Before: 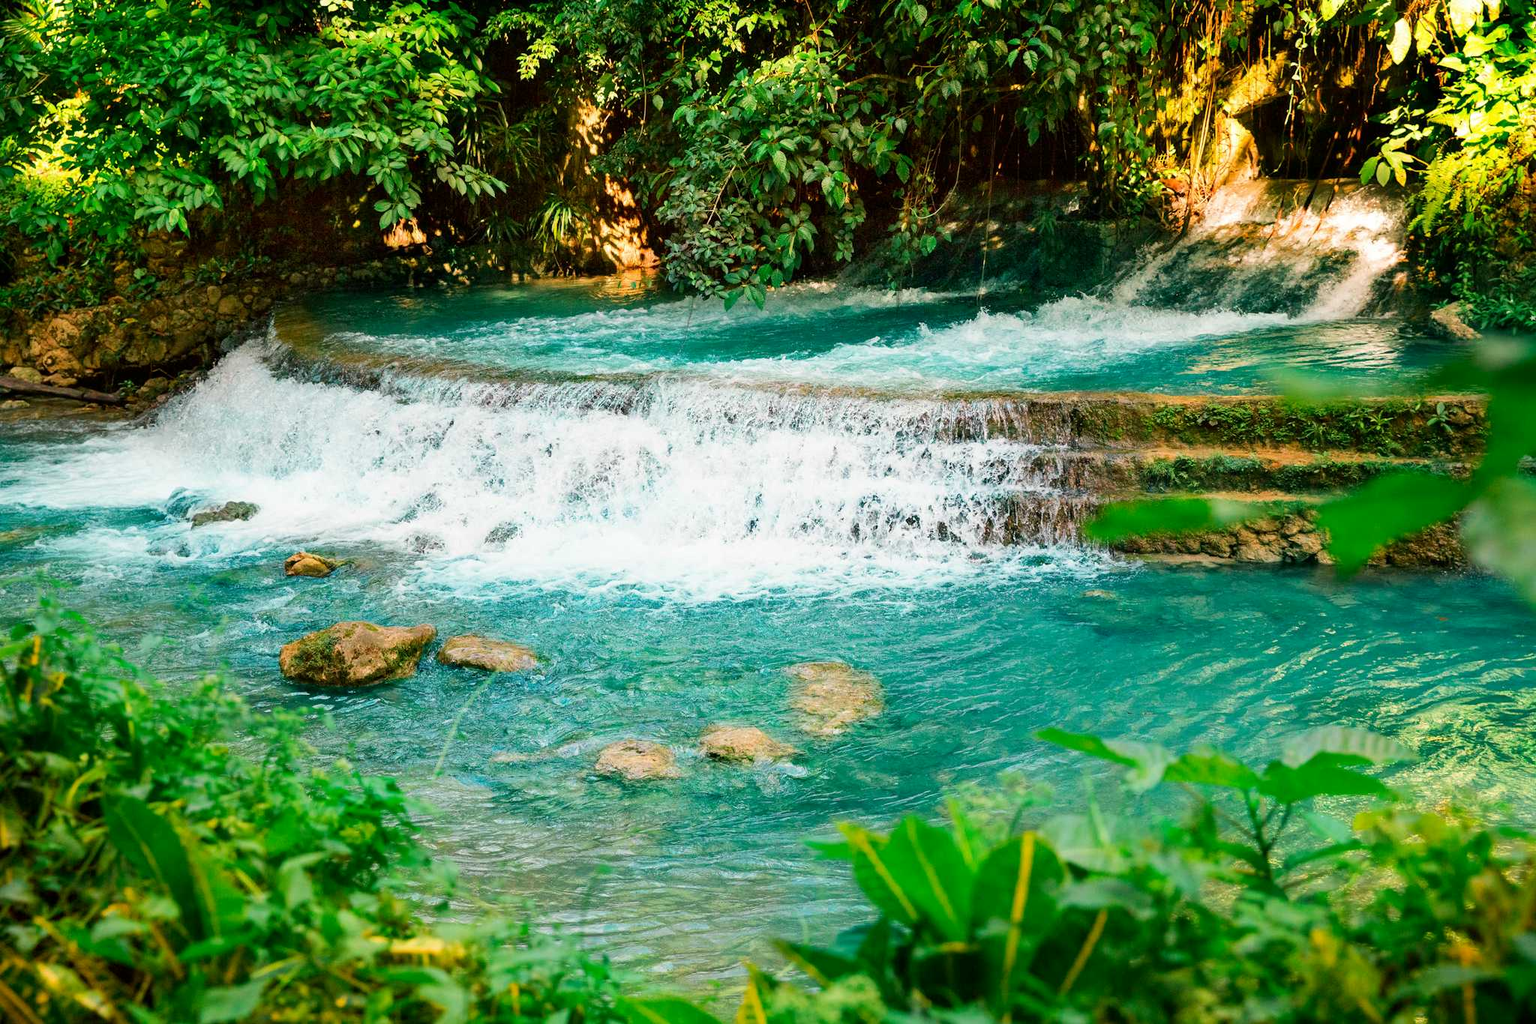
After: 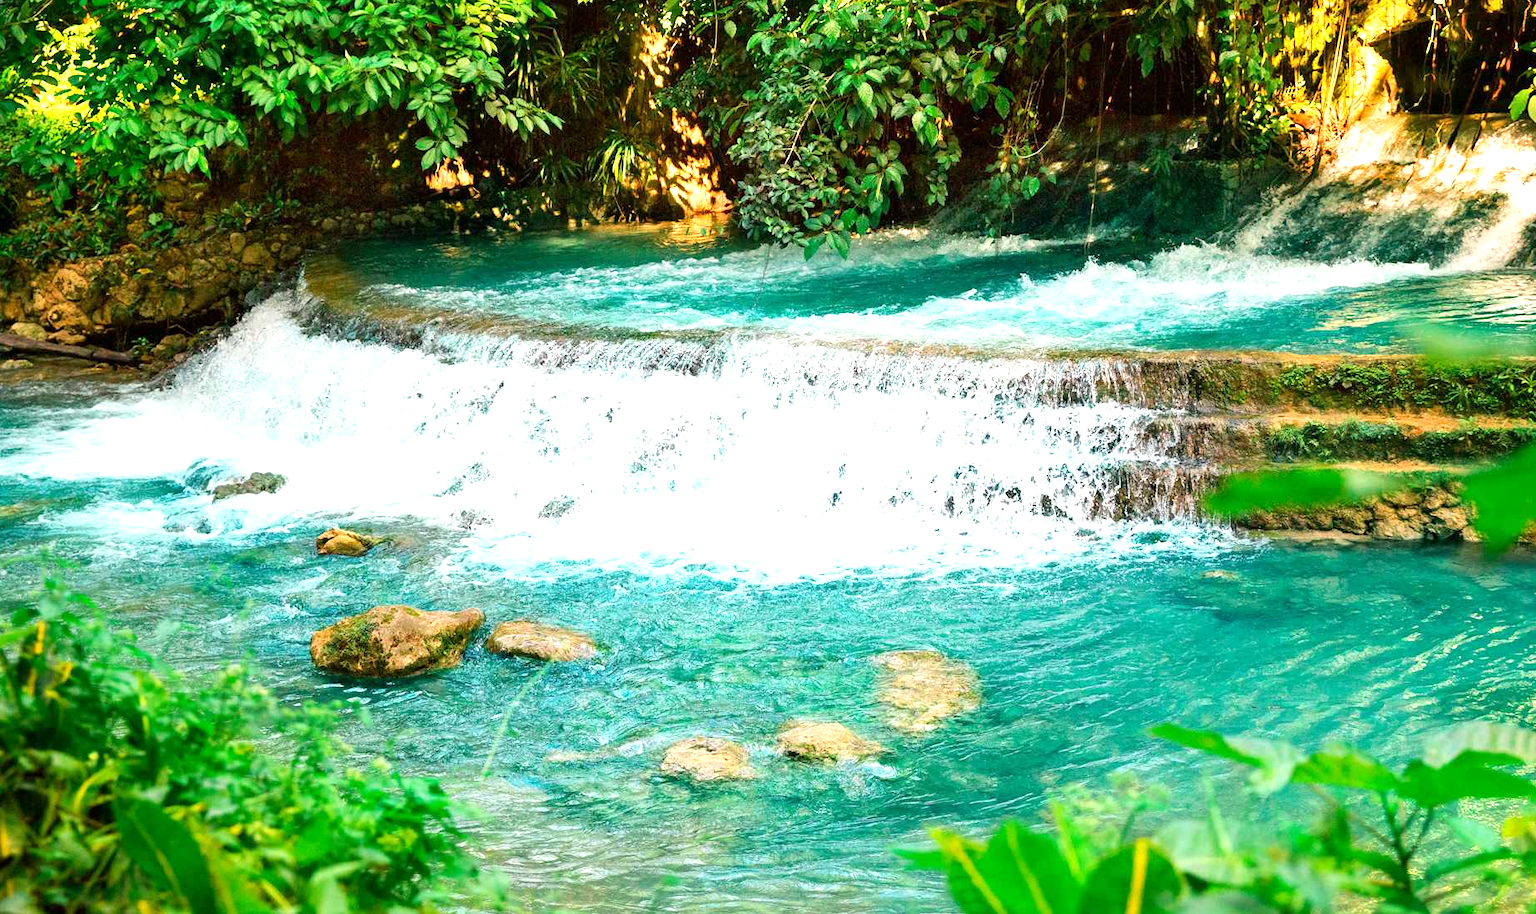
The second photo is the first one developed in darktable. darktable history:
crop: top 7.528%, right 9.87%, bottom 11.974%
exposure: exposure 0.722 EV, compensate exposure bias true, compensate highlight preservation false
